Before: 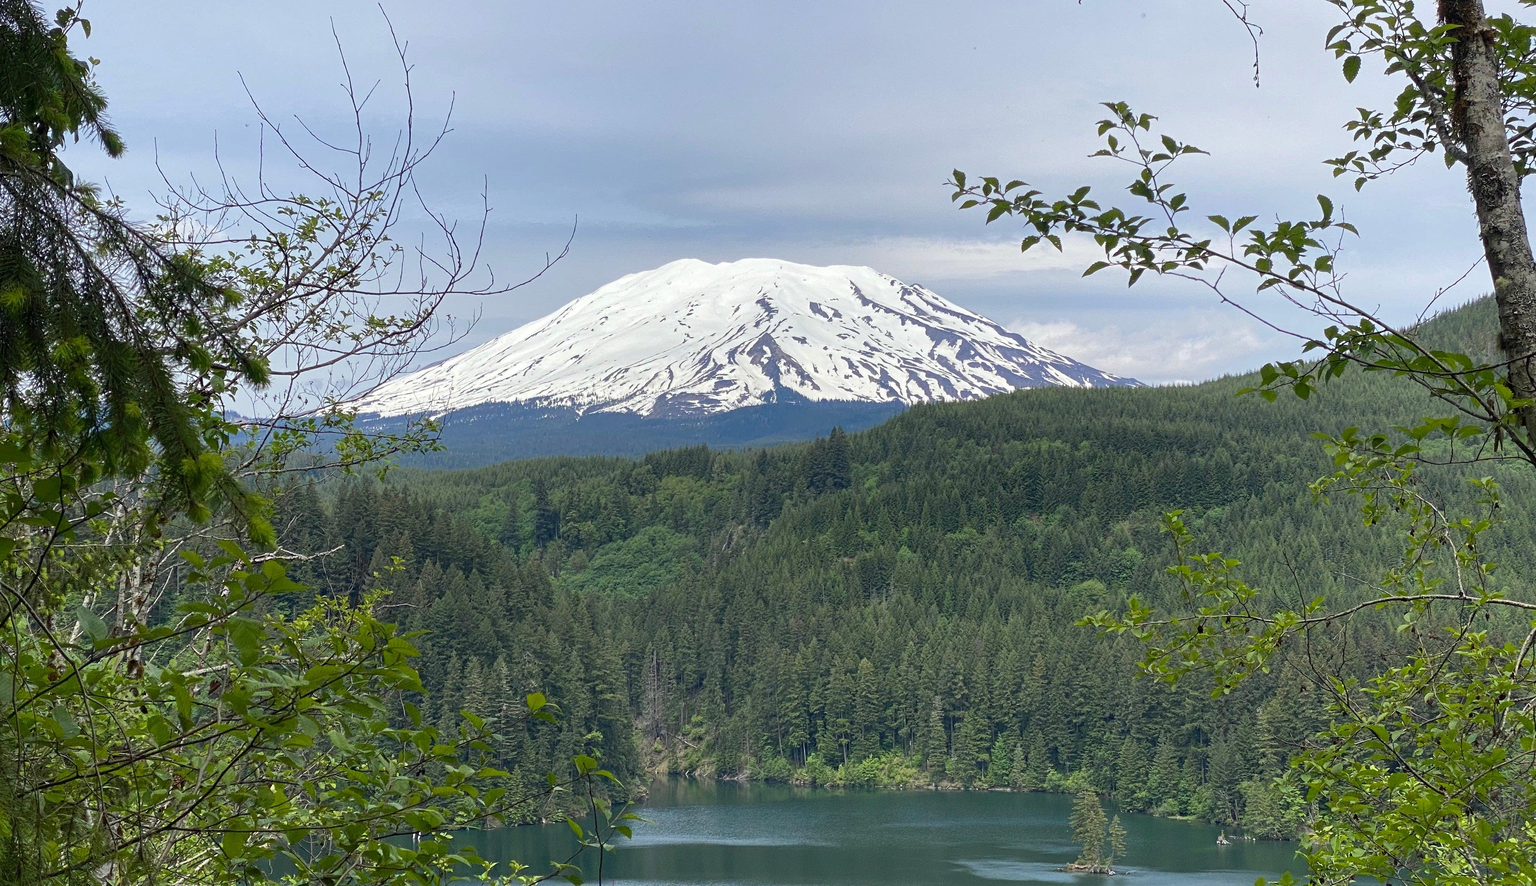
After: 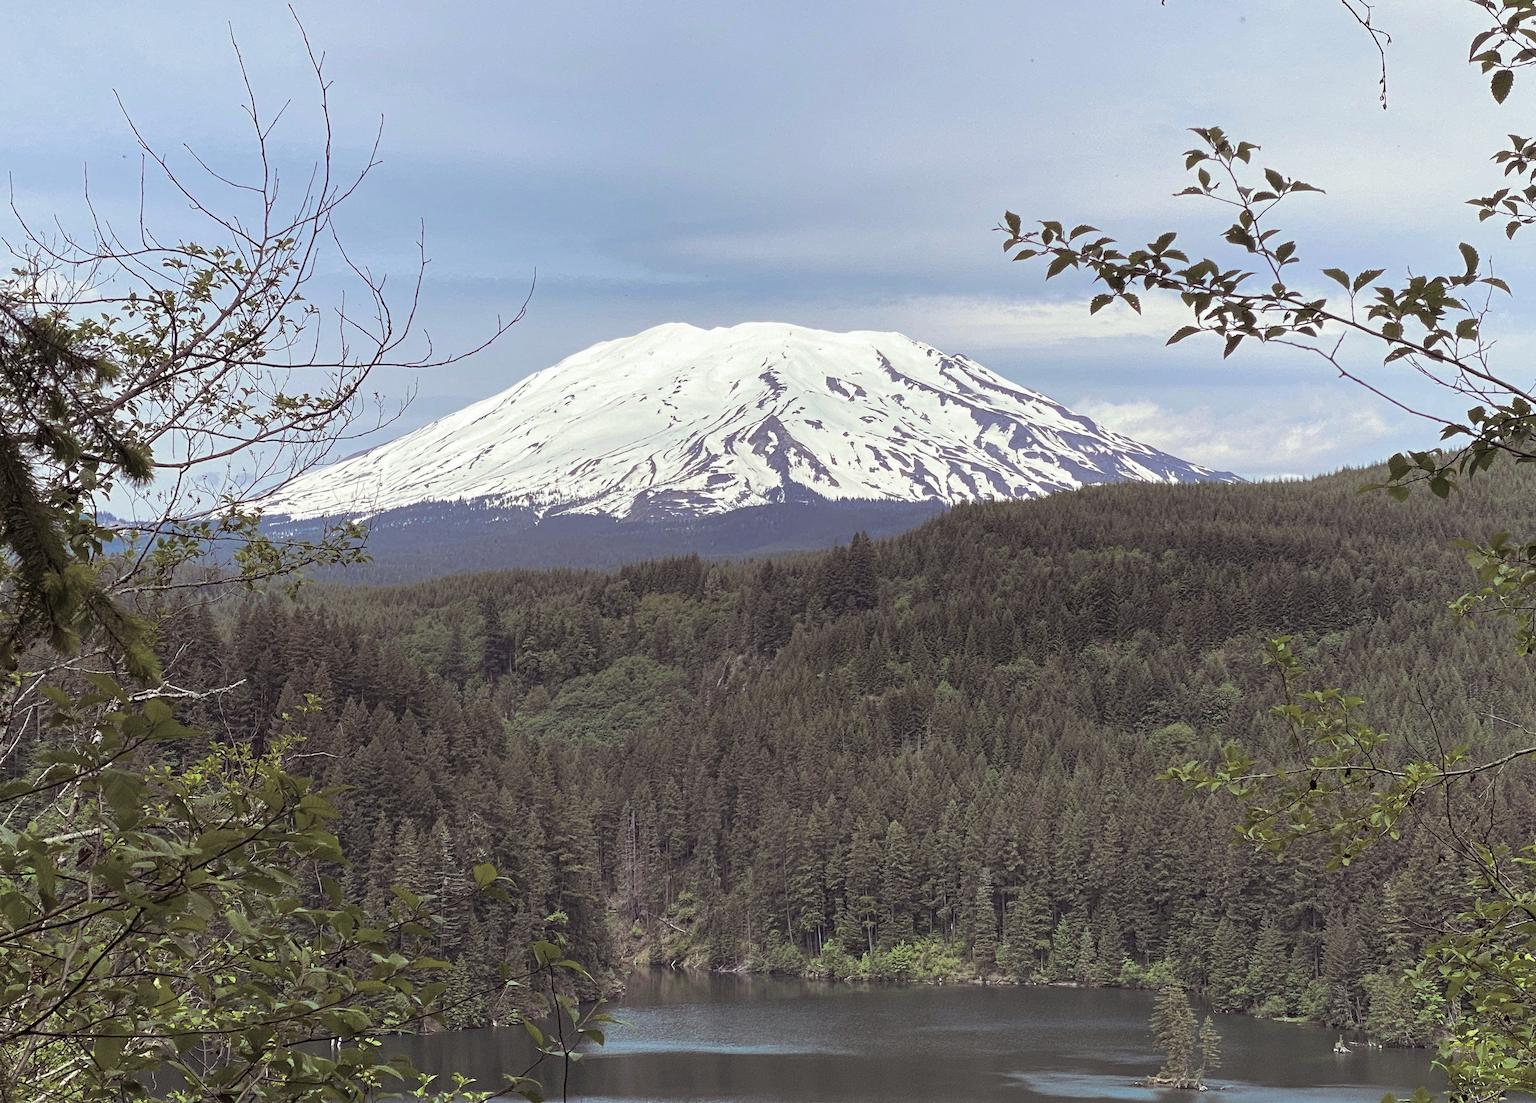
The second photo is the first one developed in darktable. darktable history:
tone equalizer: on, module defaults
crop and rotate: left 9.597%, right 10.195%
split-toning: shadows › saturation 0.2
